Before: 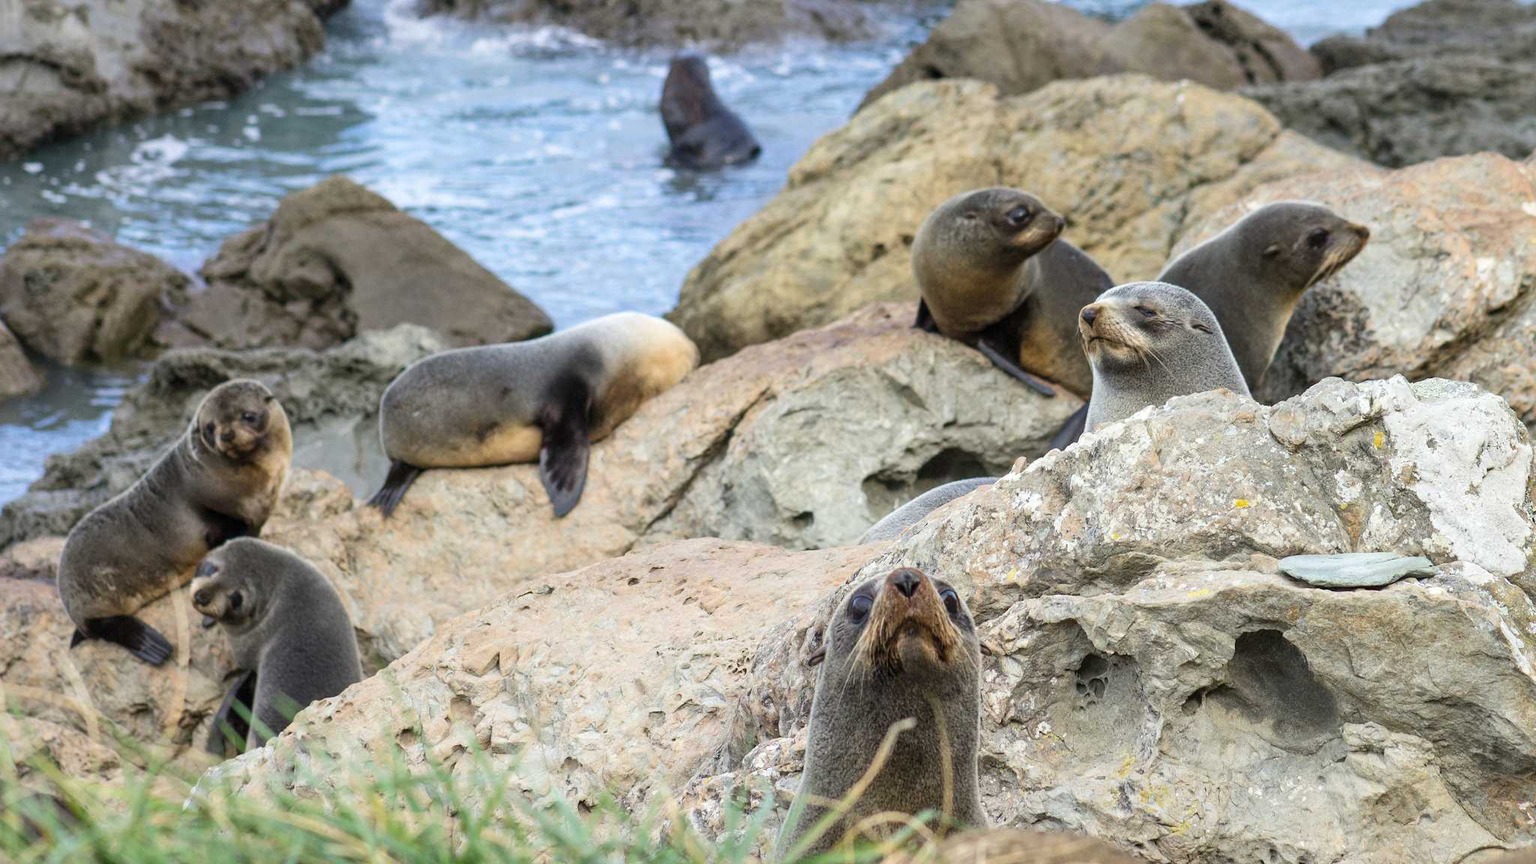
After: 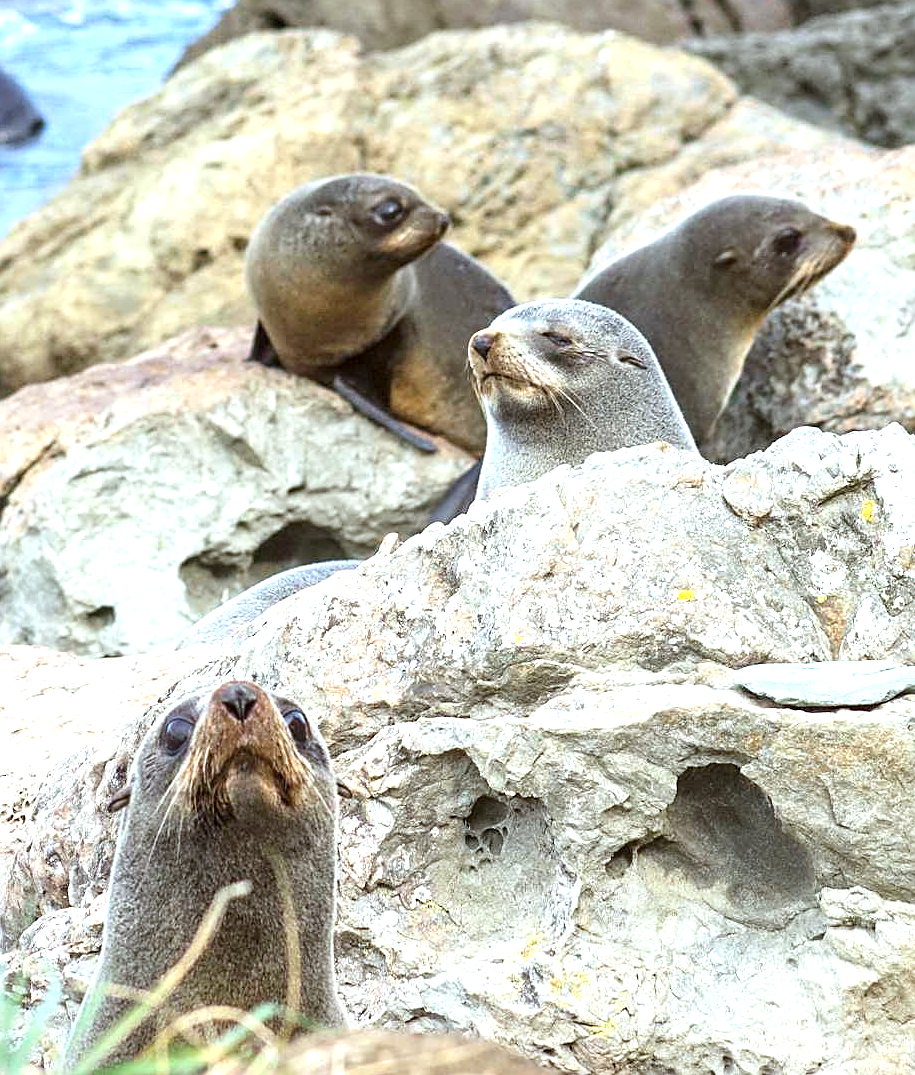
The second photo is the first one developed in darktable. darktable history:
color correction: highlights a* -3.6, highlights b* -6.65, shadows a* 3.14, shadows b* 5.24
sharpen: on, module defaults
exposure: black level correction 0, exposure 0.898 EV, compensate exposure bias true, compensate highlight preservation false
crop: left 47.366%, top 6.675%, right 7.935%
